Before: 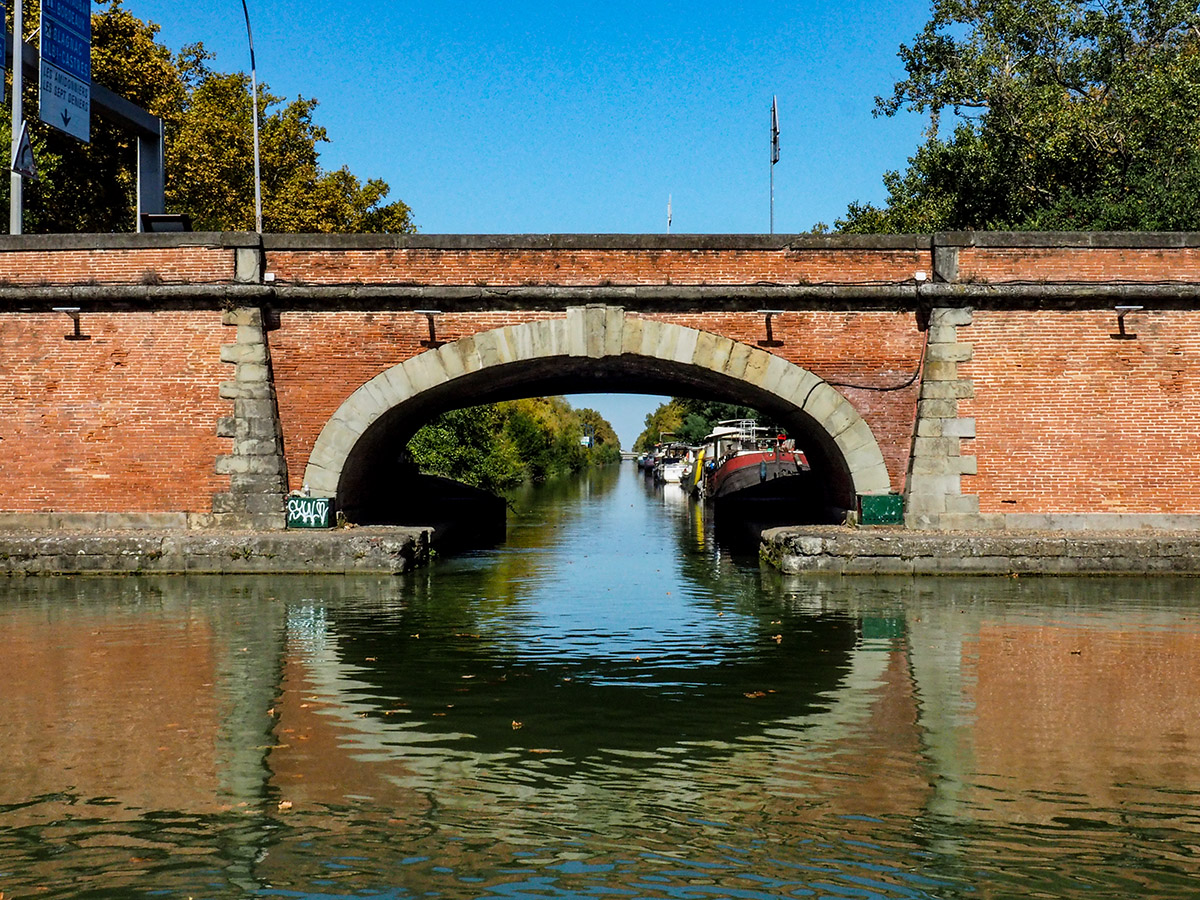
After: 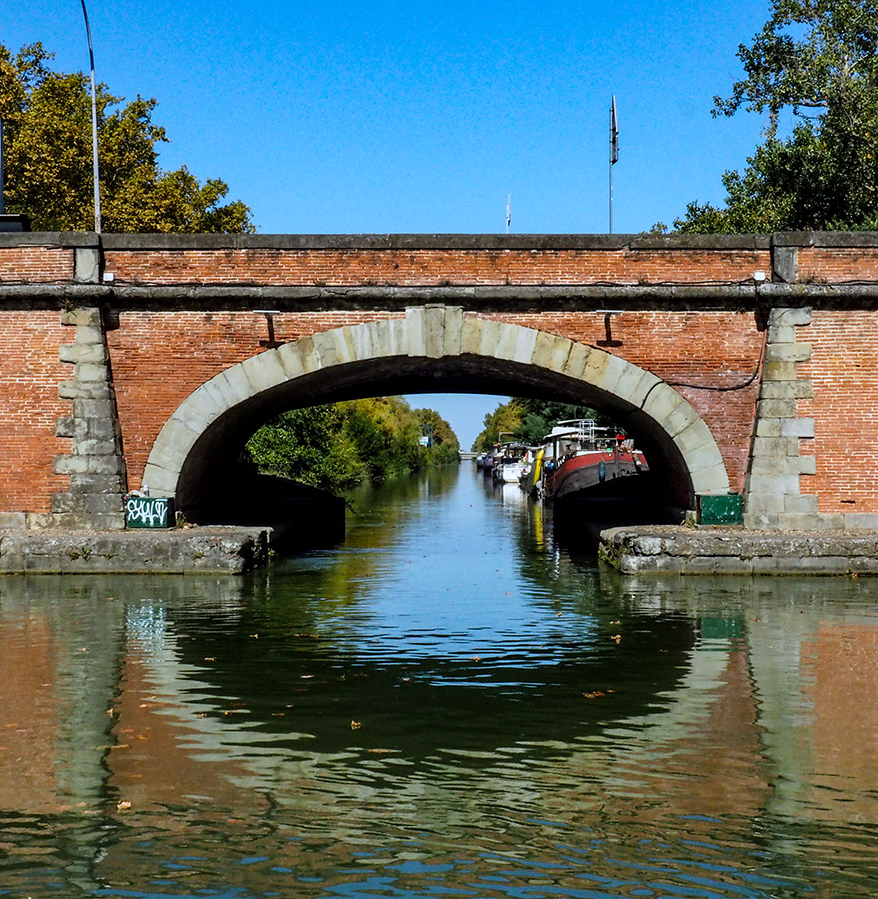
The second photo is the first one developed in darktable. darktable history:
white balance: red 0.954, blue 1.079
crop: left 13.443%, right 13.31%
